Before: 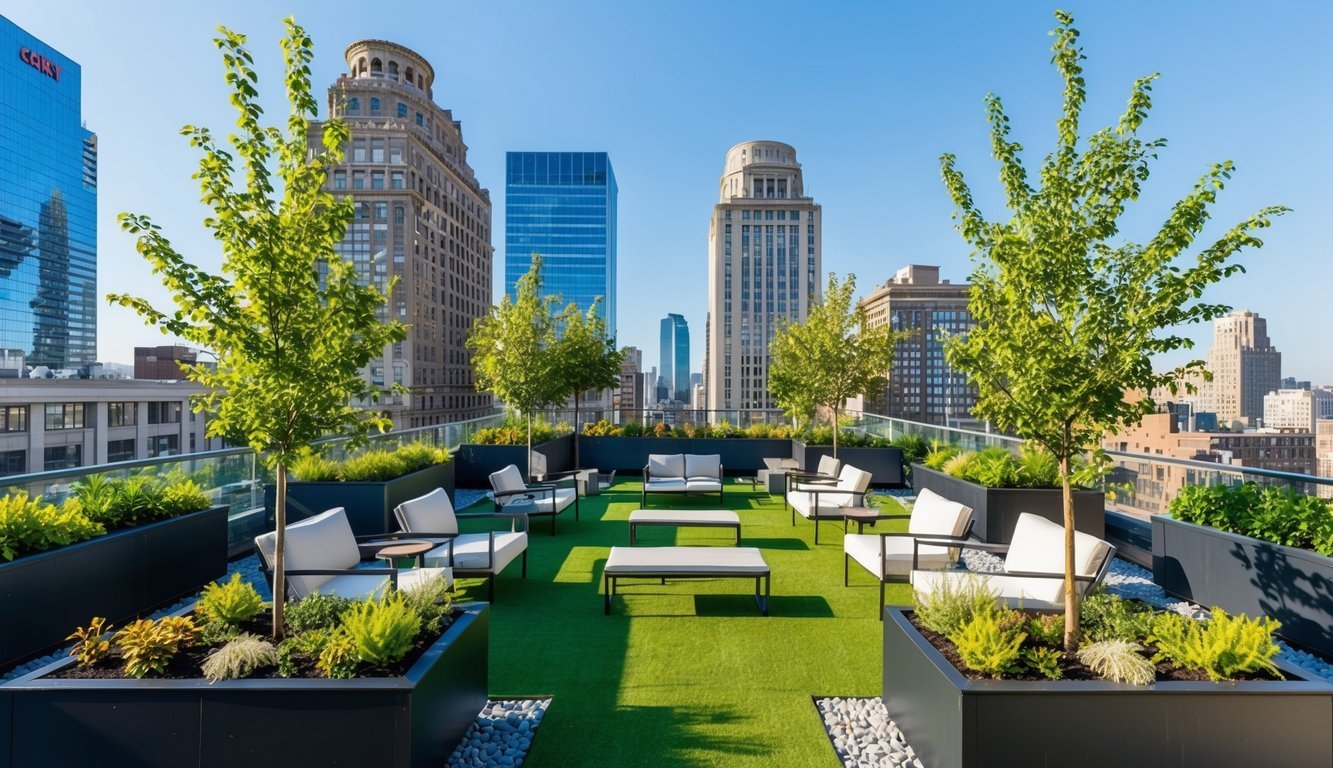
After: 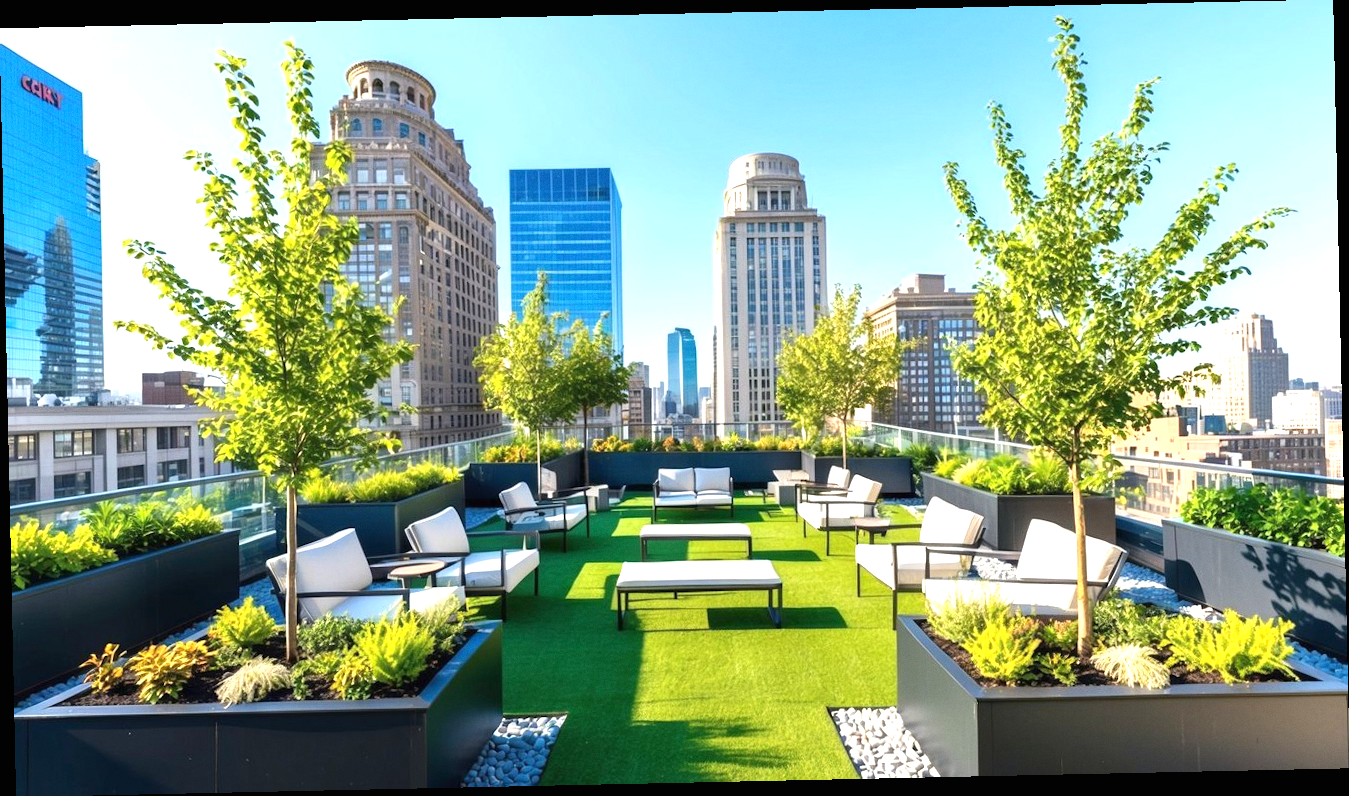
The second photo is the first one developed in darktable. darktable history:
exposure: black level correction 0, exposure 1 EV, compensate exposure bias true, compensate highlight preservation false
tone equalizer: on, module defaults
rotate and perspective: rotation -1.24°, automatic cropping off
grain: coarseness 0.09 ISO, strength 10%
